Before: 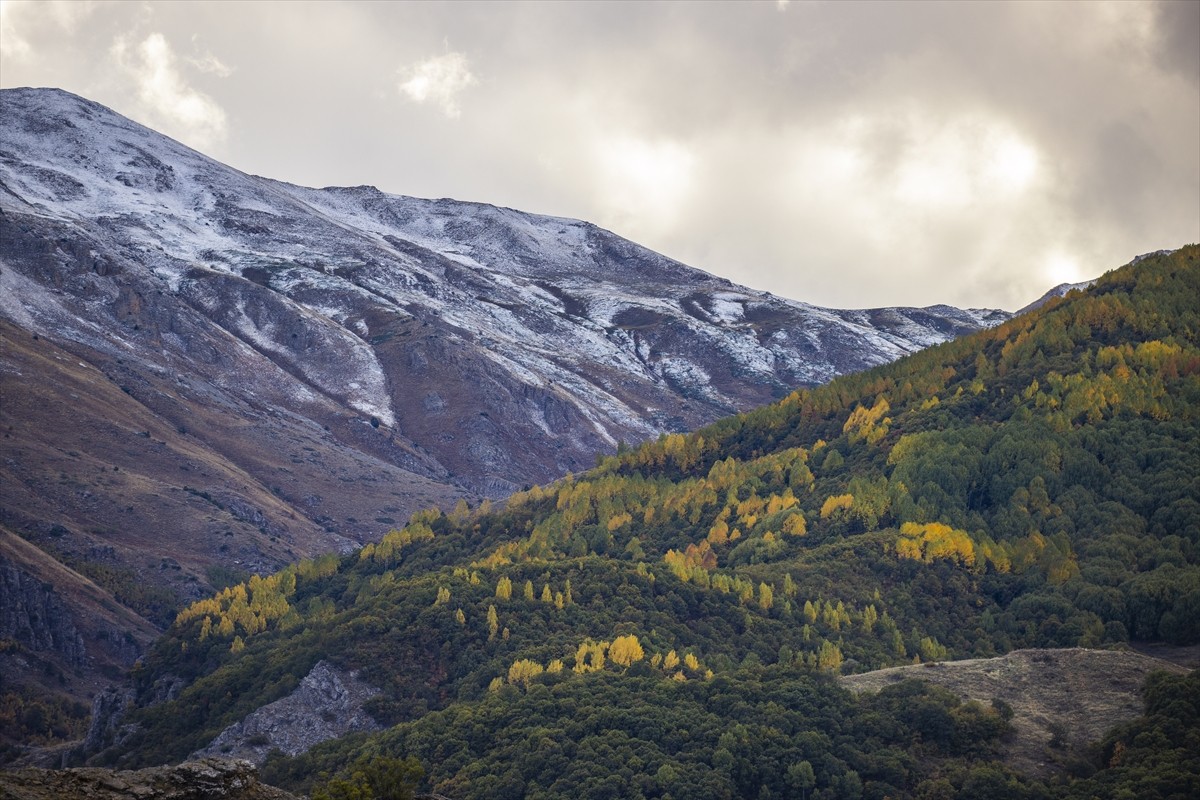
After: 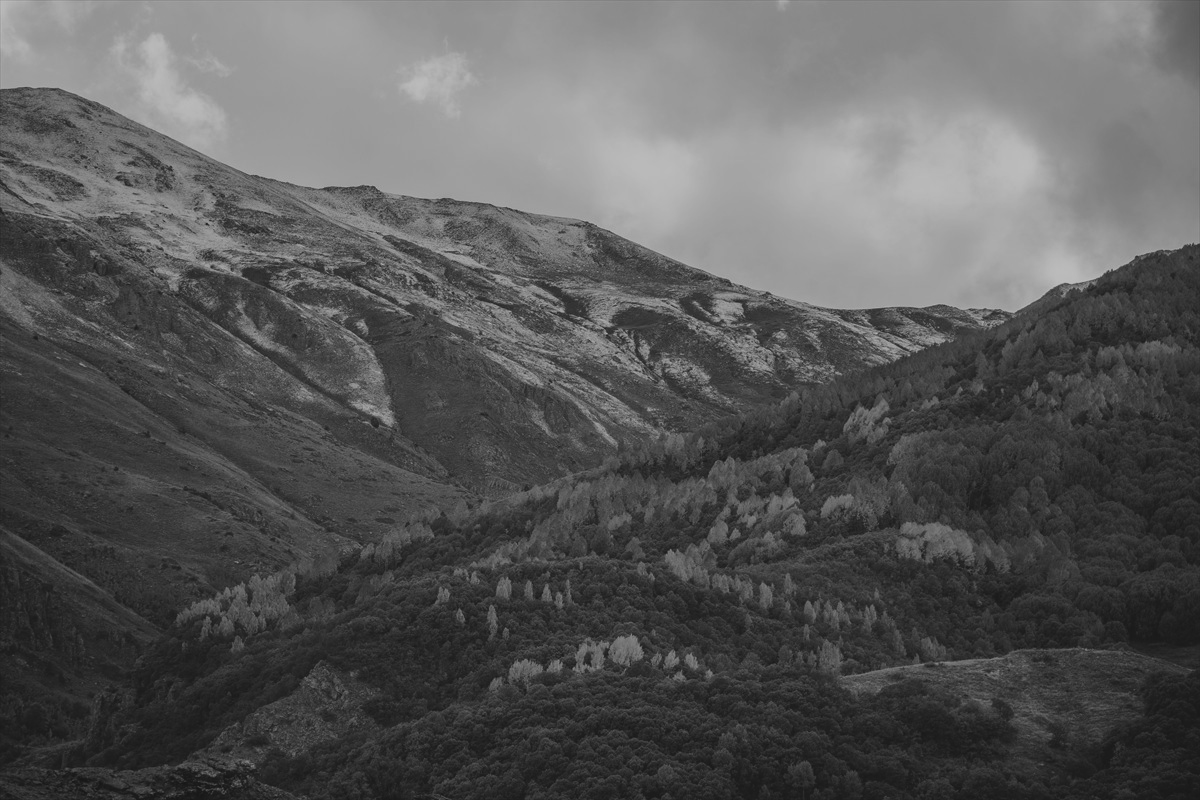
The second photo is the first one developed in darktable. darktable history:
bloom: size 40%
monochrome: on, module defaults
exposure: black level correction -0.016, exposure -1.018 EV, compensate highlight preservation false
